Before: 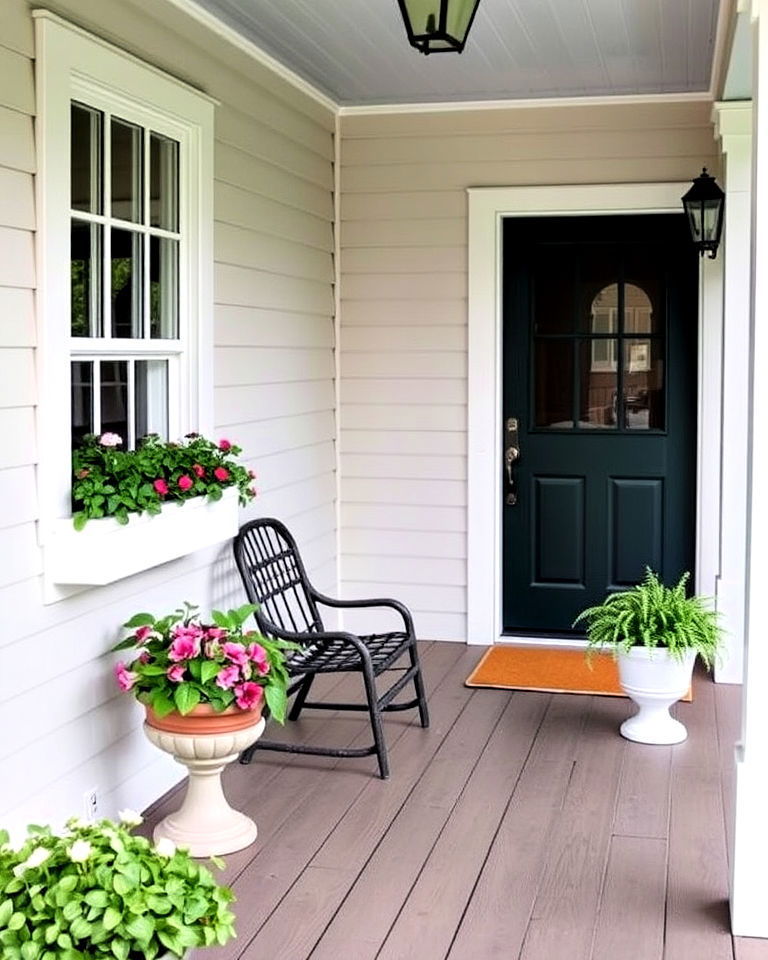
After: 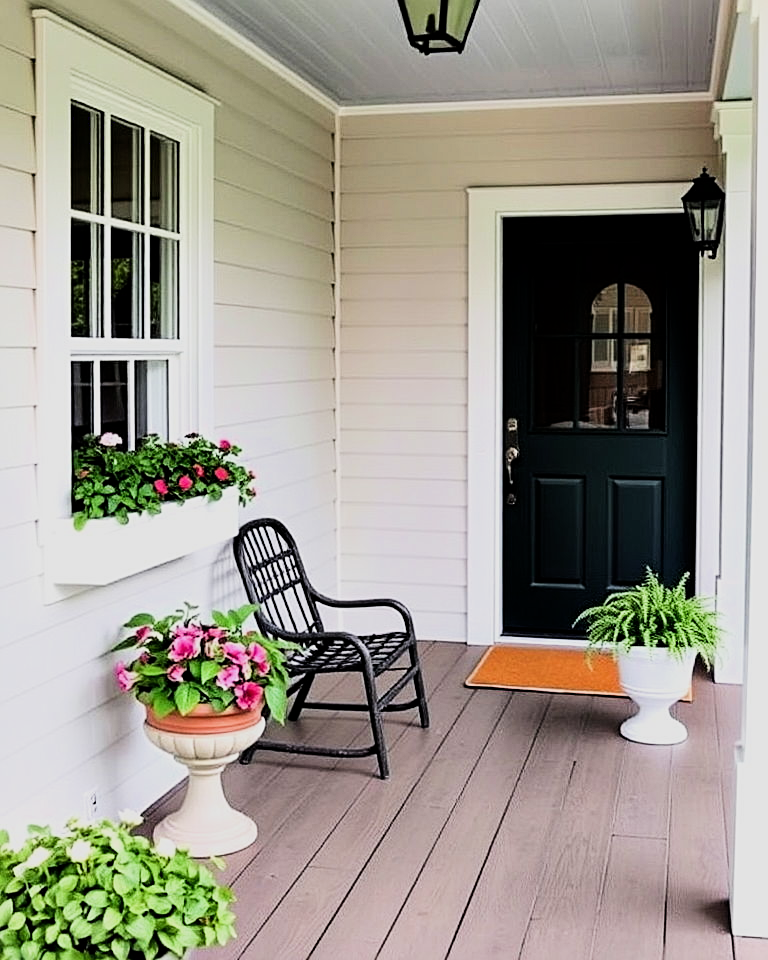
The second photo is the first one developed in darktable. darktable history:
filmic rgb: black relative exposure -7.5 EV, white relative exposure 5 EV, hardness 3.31, contrast 1.3, contrast in shadows safe
sharpen: radius 2.167, amount 0.381, threshold 0
contrast brightness saturation: contrast 0.05
